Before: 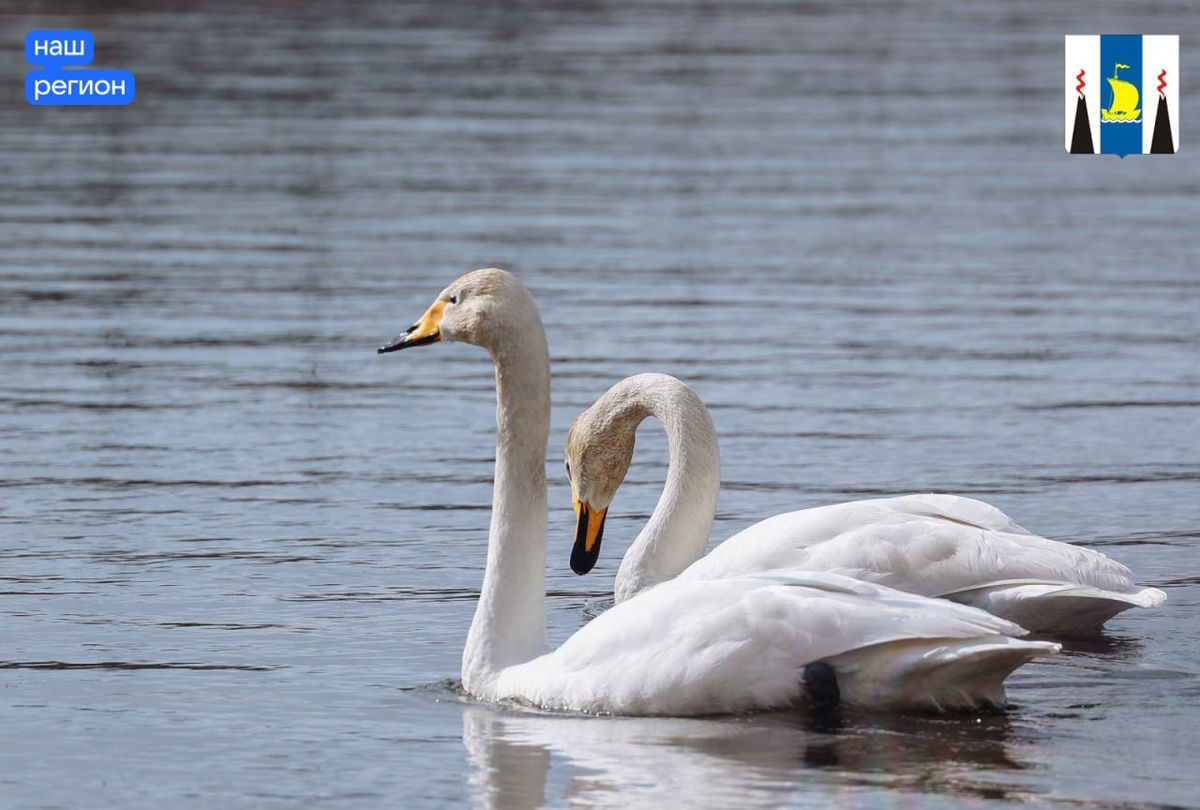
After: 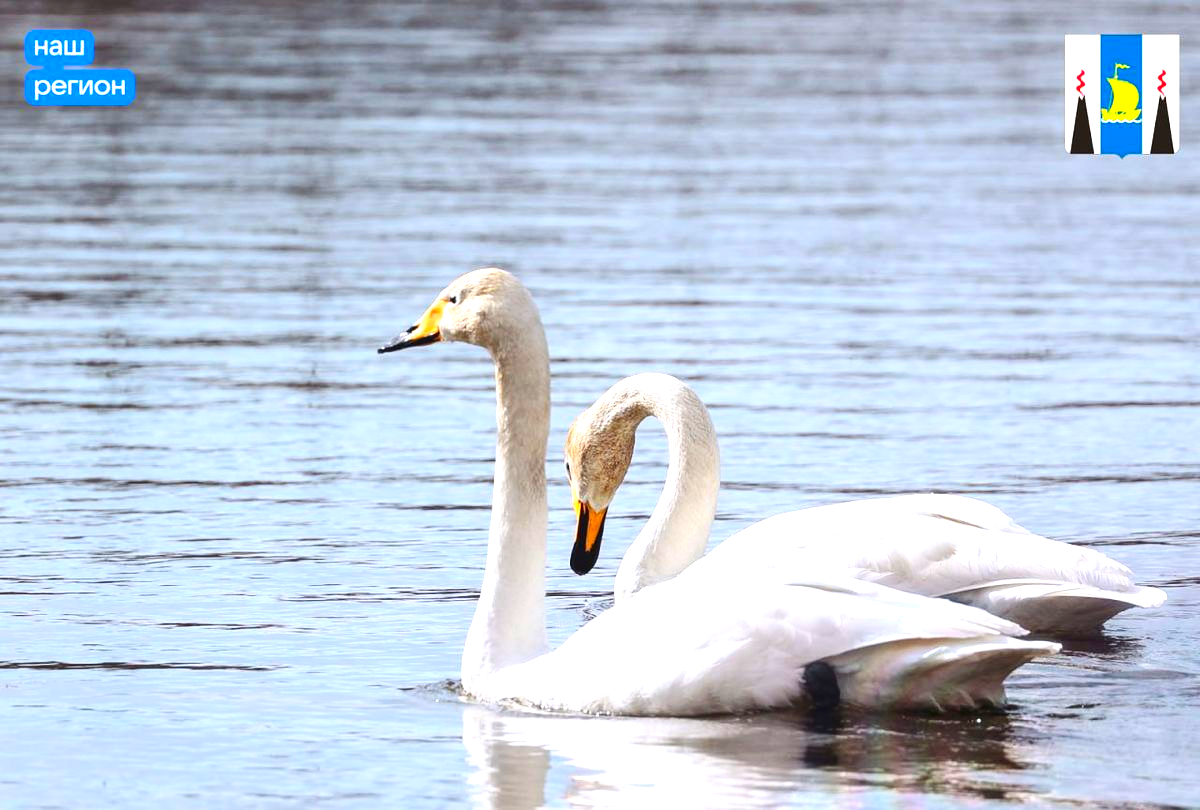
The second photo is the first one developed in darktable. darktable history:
exposure: black level correction 0, exposure 1.001 EV, compensate highlight preservation false
contrast brightness saturation: contrast 0.167, saturation 0.32
